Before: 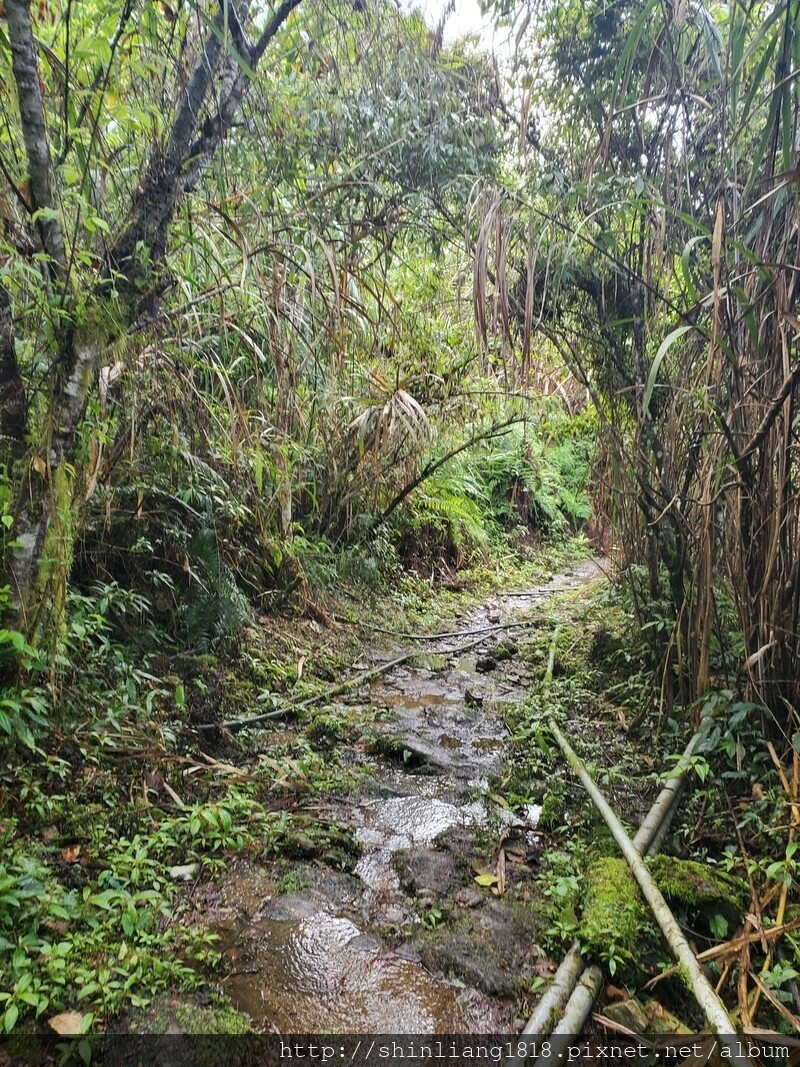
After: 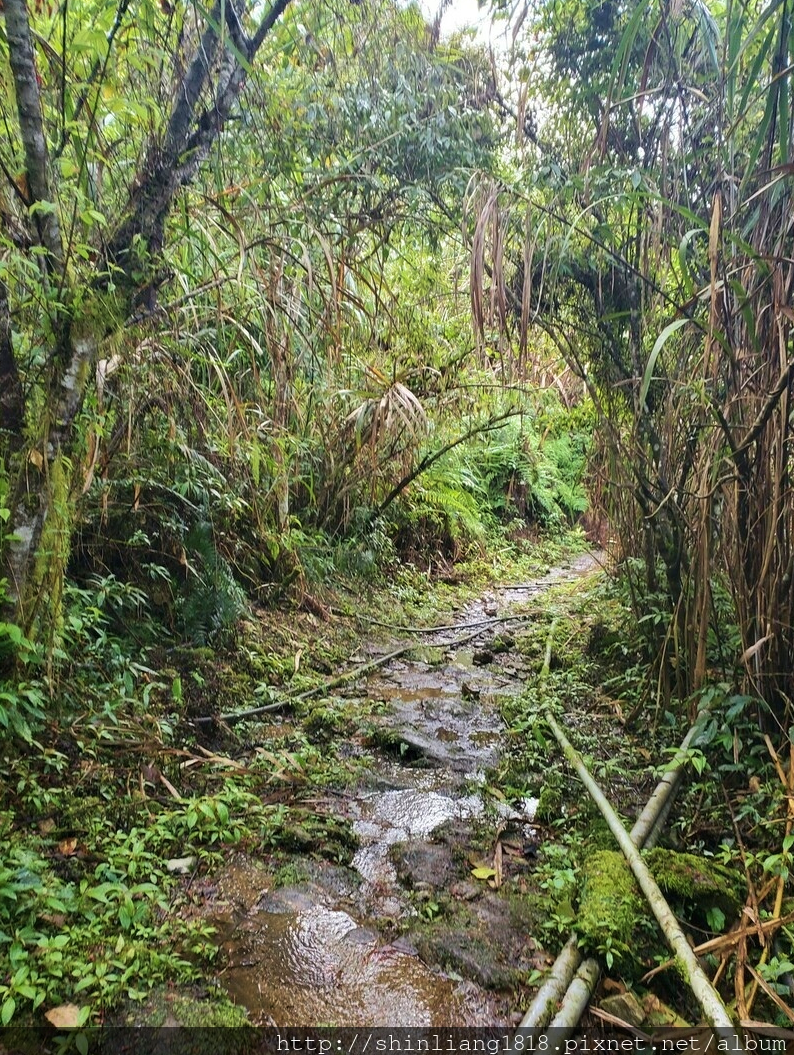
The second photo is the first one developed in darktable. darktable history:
crop: left 0.479%, top 0.691%, right 0.2%, bottom 0.404%
velvia: strength 29.42%
